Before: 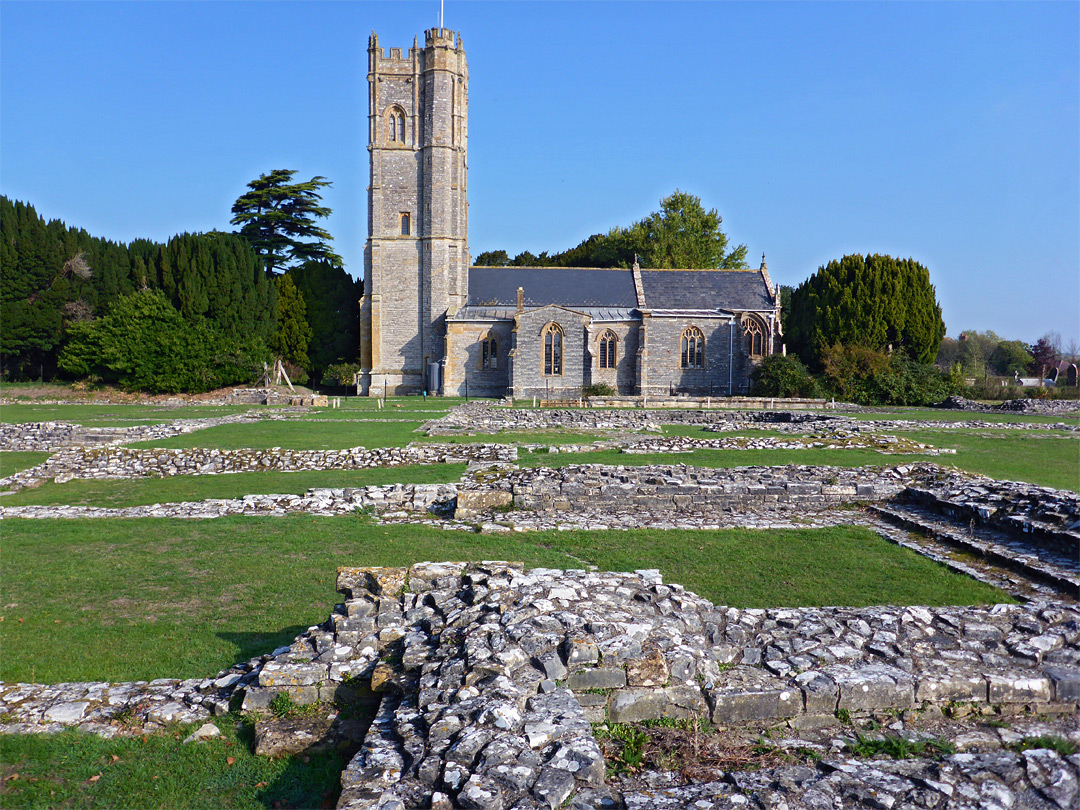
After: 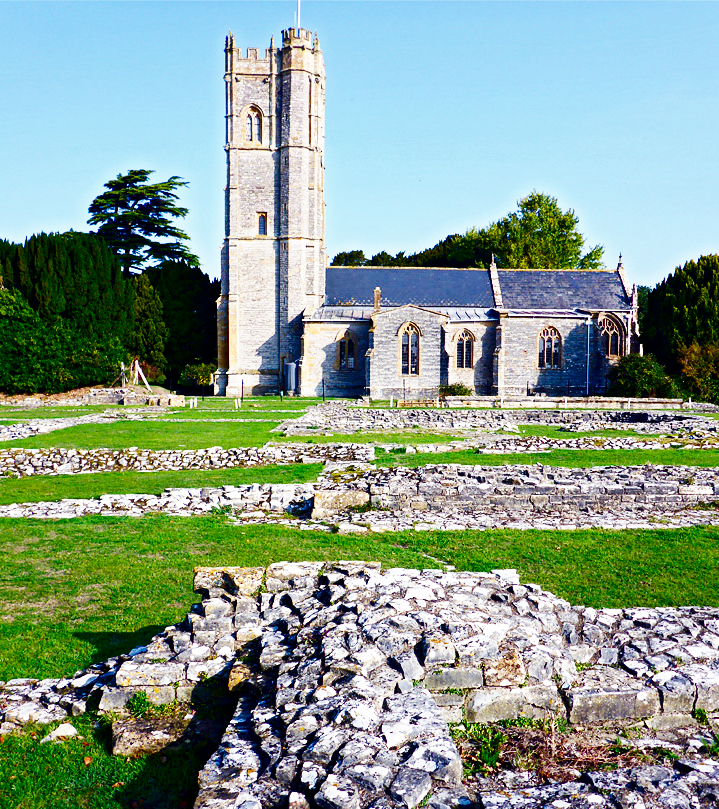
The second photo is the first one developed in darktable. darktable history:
crop and rotate: left 13.417%, right 19.934%
tone equalizer: on, module defaults
contrast brightness saturation: brightness -0.254, saturation 0.2
base curve: curves: ch0 [(0, 0) (0.007, 0.004) (0.027, 0.03) (0.046, 0.07) (0.207, 0.54) (0.442, 0.872) (0.673, 0.972) (1, 1)], preserve colors none
